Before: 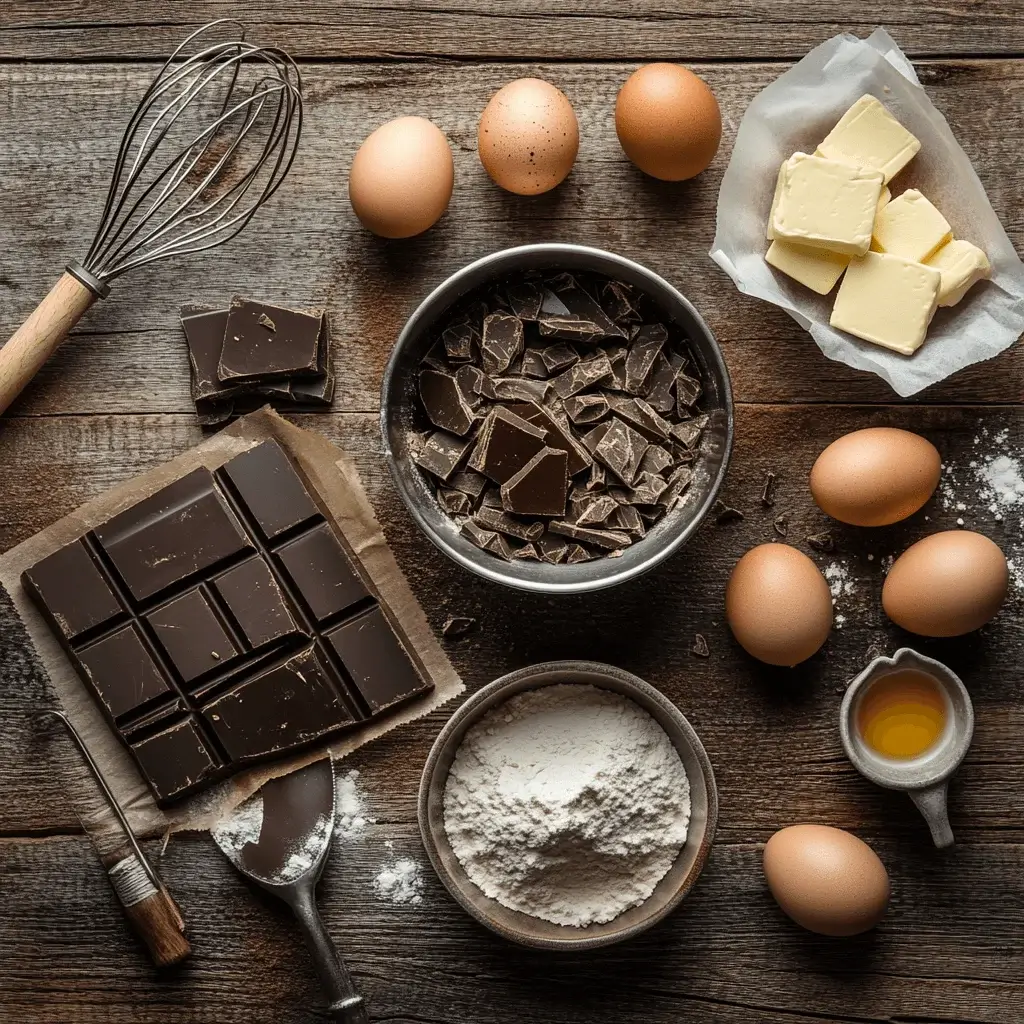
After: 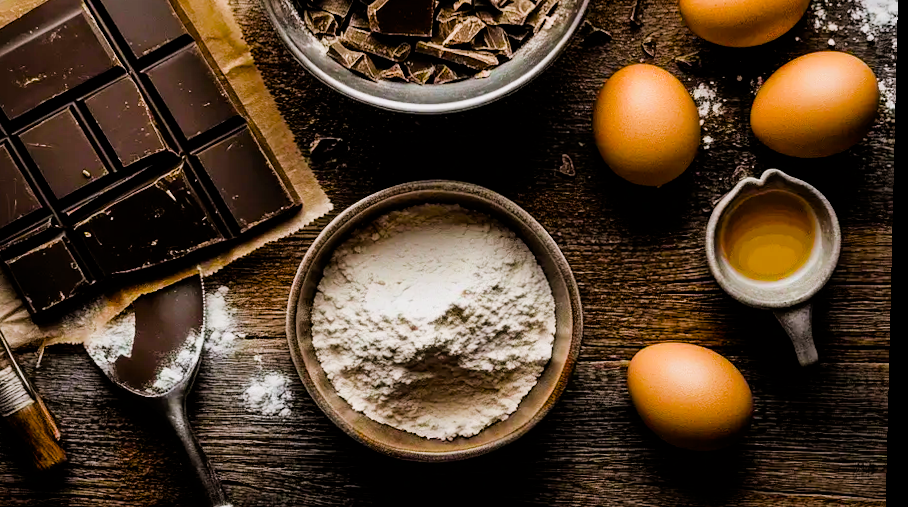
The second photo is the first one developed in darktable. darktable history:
filmic rgb: black relative exposure -5 EV, hardness 2.88, contrast 1.2, highlights saturation mix -30%
velvia: strength 15%
crop and rotate: left 13.306%, top 48.129%, bottom 2.928%
white balance: red 1.009, blue 1.027
rotate and perspective: lens shift (vertical) 0.048, lens shift (horizontal) -0.024, automatic cropping off
color balance rgb: linear chroma grading › shadows 10%, linear chroma grading › highlights 10%, linear chroma grading › global chroma 15%, linear chroma grading › mid-tones 15%, perceptual saturation grading › global saturation 40%, perceptual saturation grading › highlights -25%, perceptual saturation grading › mid-tones 35%, perceptual saturation grading › shadows 35%, perceptual brilliance grading › global brilliance 11.29%, global vibrance 11.29%
